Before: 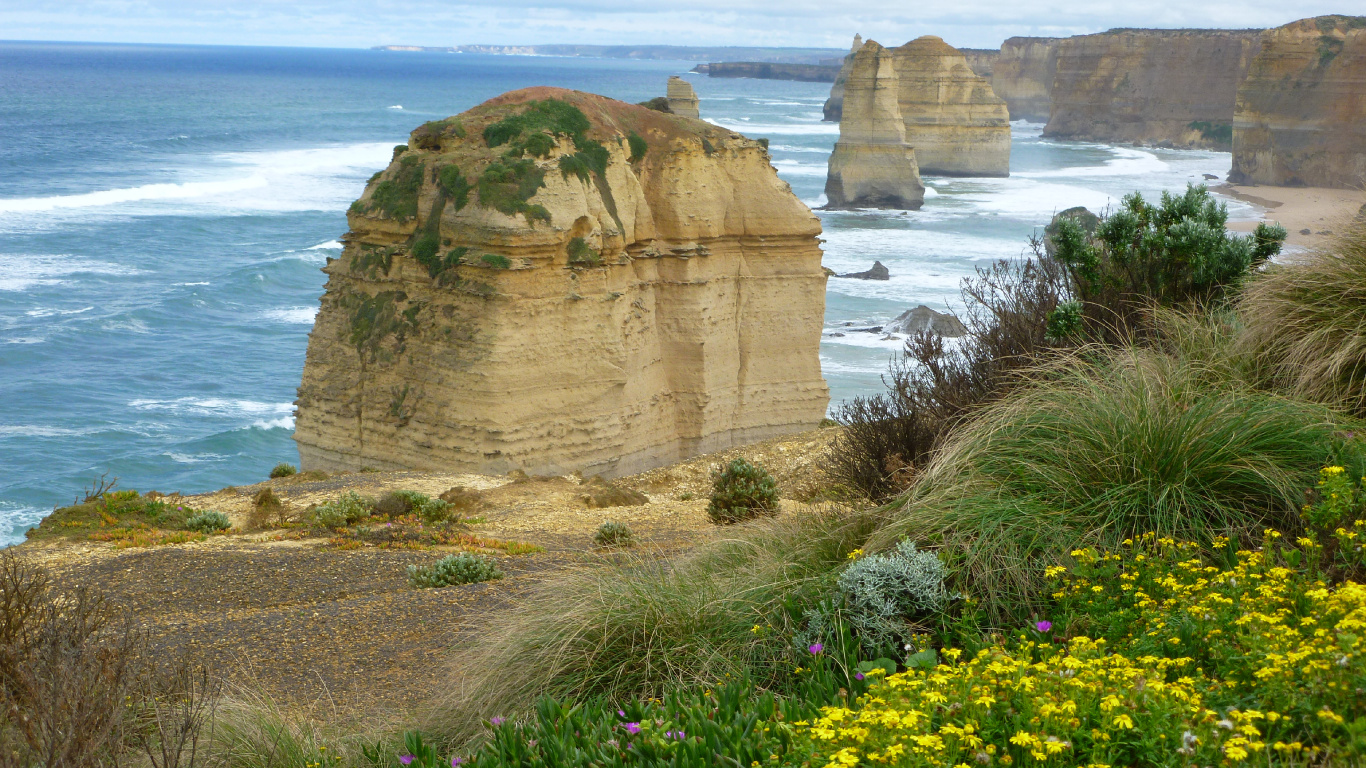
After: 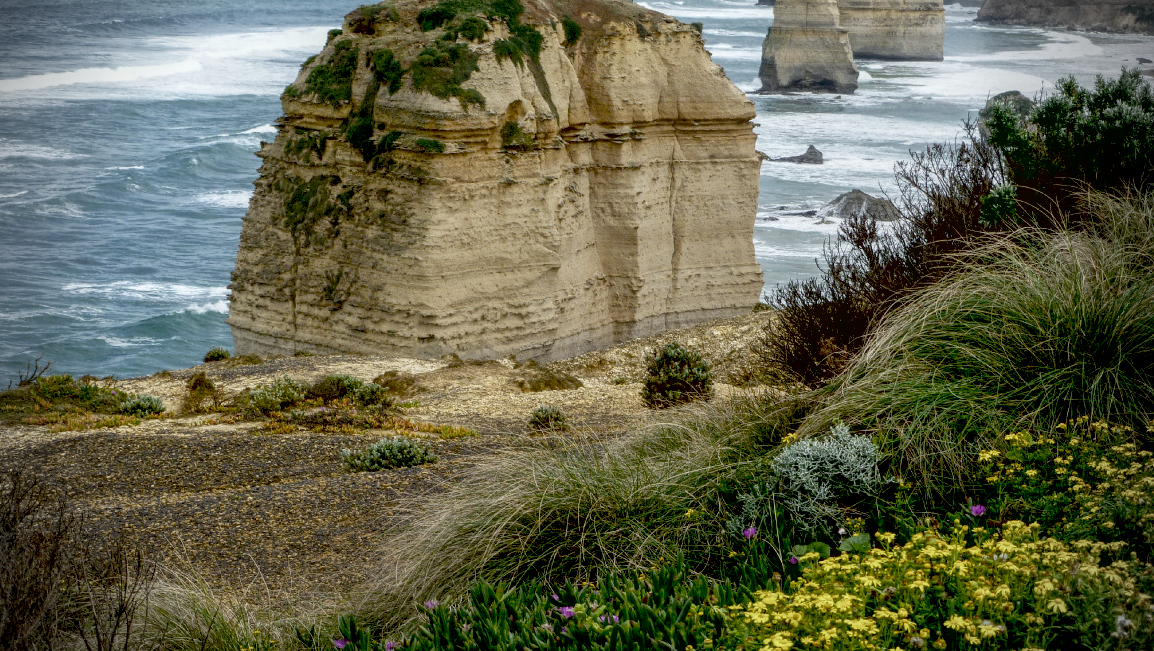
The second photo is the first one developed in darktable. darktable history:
crop and rotate: left 4.868%, top 15.219%, right 10.643%
contrast brightness saturation: contrast 0.101, saturation -0.373
vignetting: brightness -0.879
exposure: black level correction 0.046, exposure -0.23 EV, compensate highlight preservation false
local contrast: highlights 75%, shadows 55%, detail 177%, midtone range 0.212
